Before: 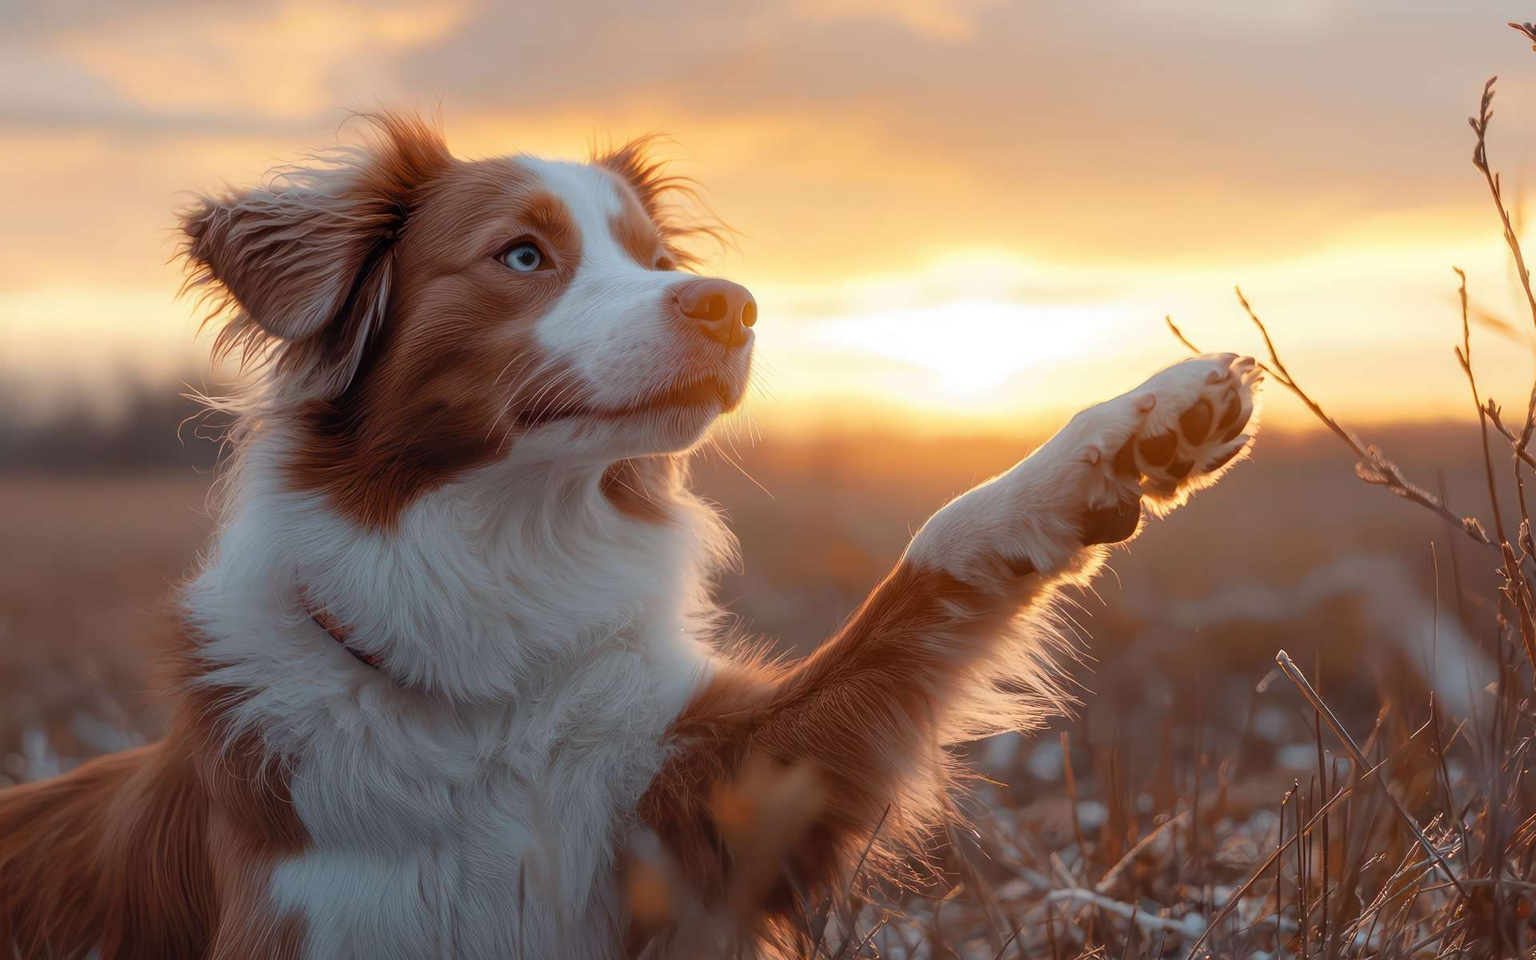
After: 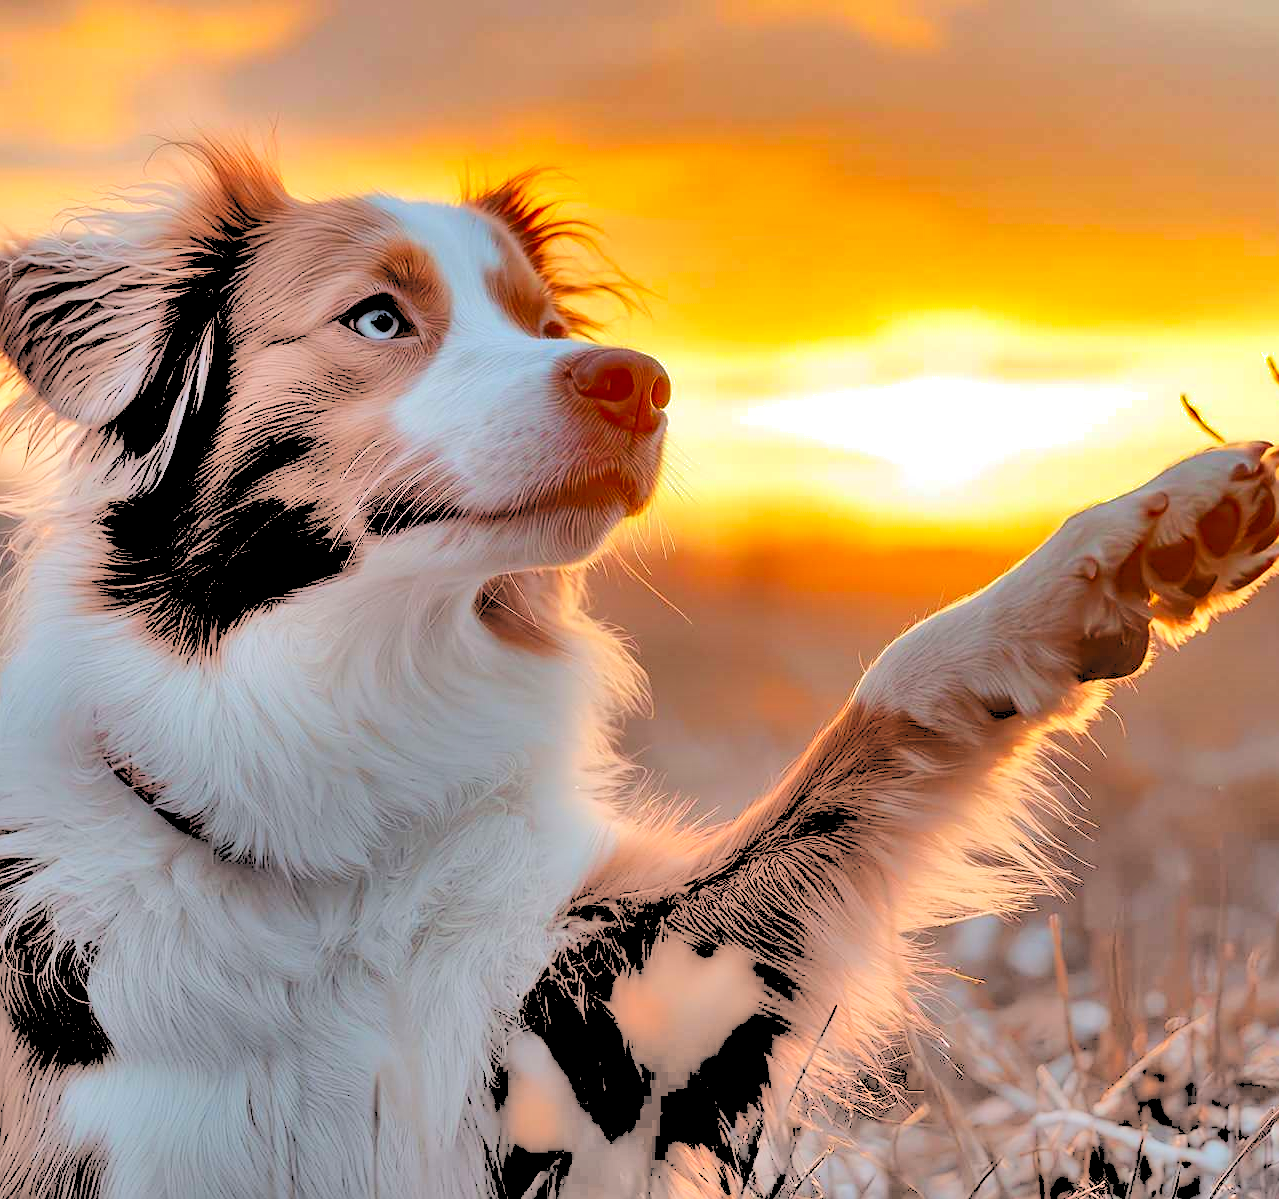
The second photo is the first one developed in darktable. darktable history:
rgb levels: levels [[0.027, 0.429, 0.996], [0, 0.5, 1], [0, 0.5, 1]]
graduated density: rotation -180°, offset 27.42
haze removal: strength 0.02, distance 0.25, compatibility mode true, adaptive false
crop and rotate: left 14.385%, right 18.948%
contrast brightness saturation: brightness 1
shadows and highlights: shadows 20.91, highlights -82.73, soften with gaussian
sharpen: on, module defaults
exposure: black level correction -0.003, exposure 0.04 EV, compensate highlight preservation false
